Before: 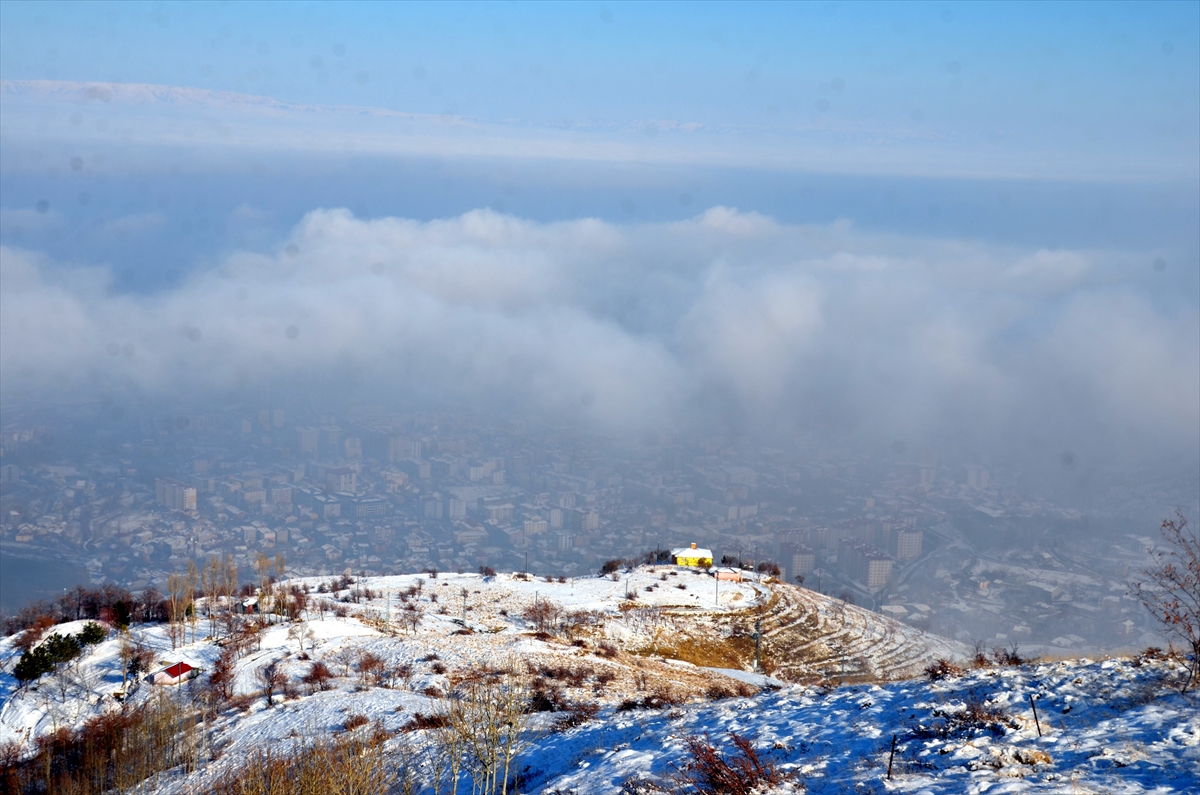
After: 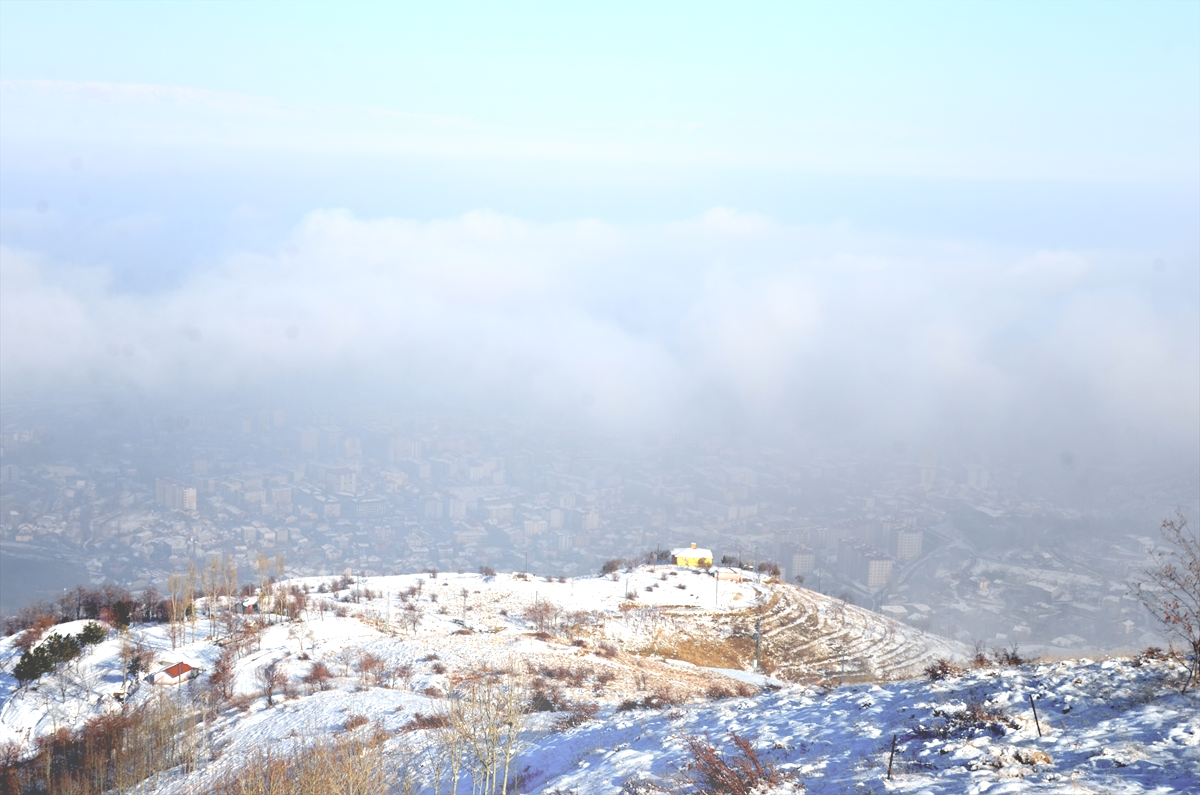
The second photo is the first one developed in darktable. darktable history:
exposure: black level correction 0, exposure 0.5 EV, compensate highlight preservation false
contrast brightness saturation: contrast -0.05, saturation -0.41
bloom: size 40%
